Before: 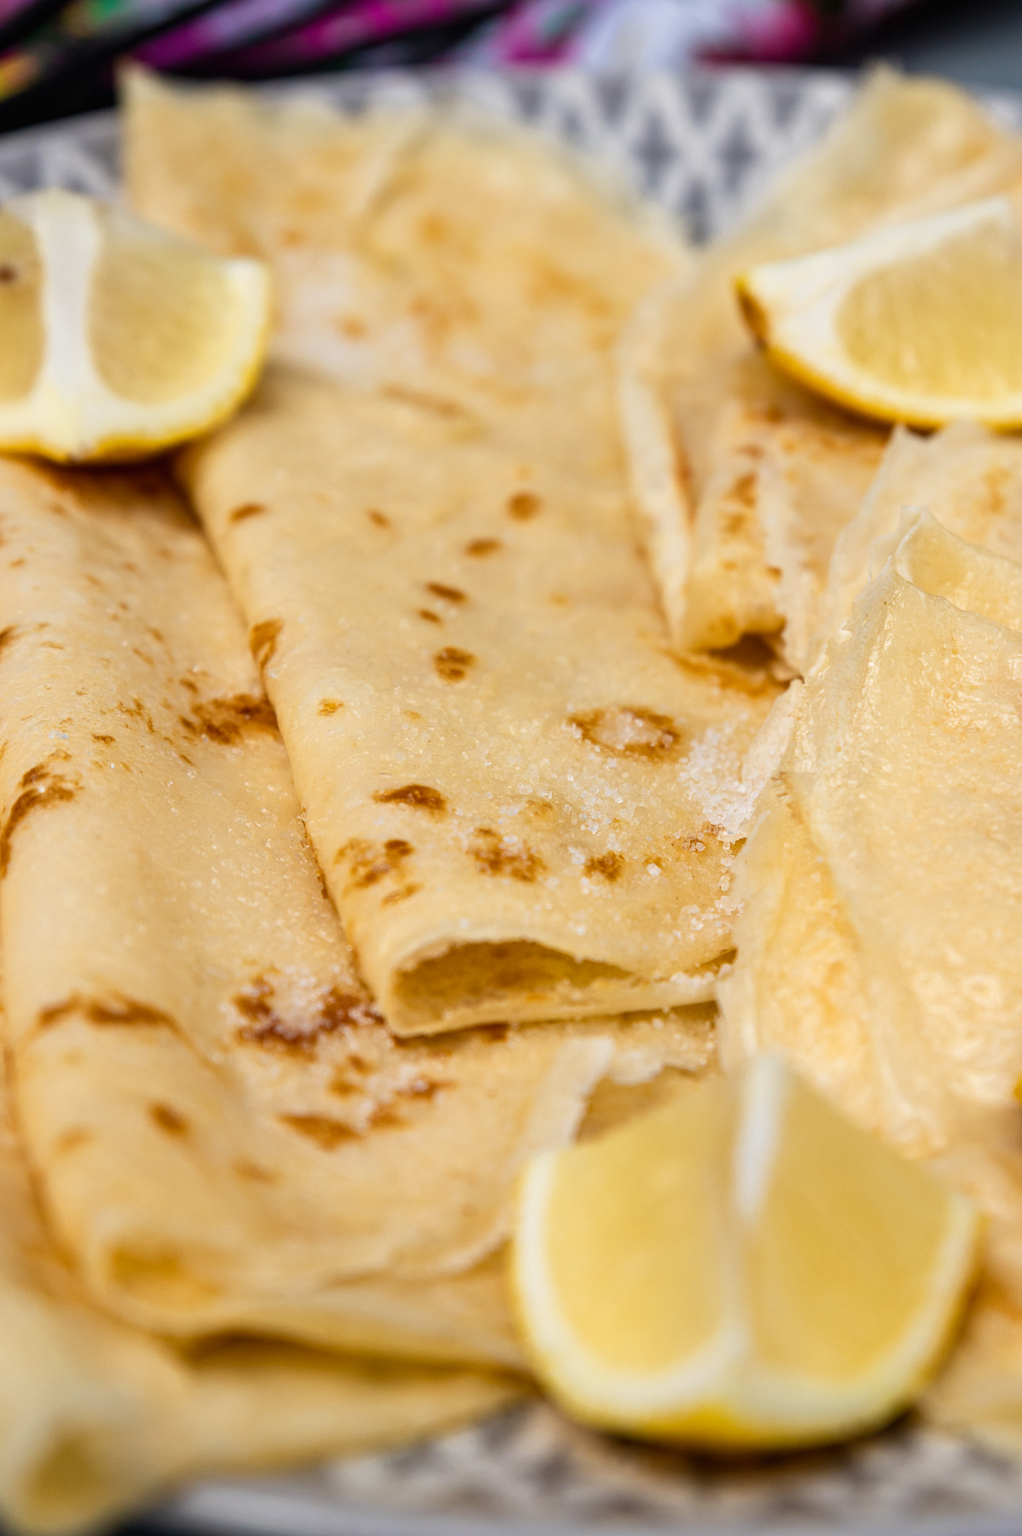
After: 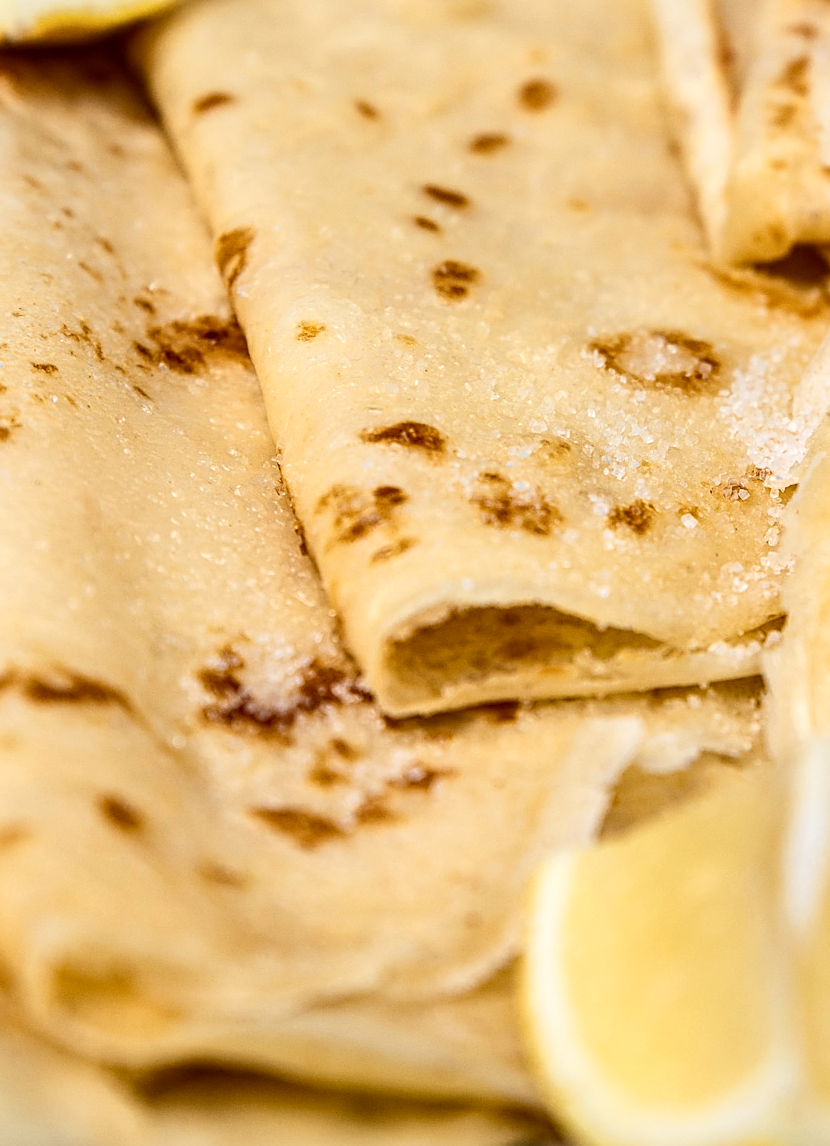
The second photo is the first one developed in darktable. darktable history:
crop: left 6.488%, top 27.668%, right 24.183%, bottom 8.656%
local contrast: detail 130%
contrast brightness saturation: contrast 0.22
sharpen: on, module defaults
